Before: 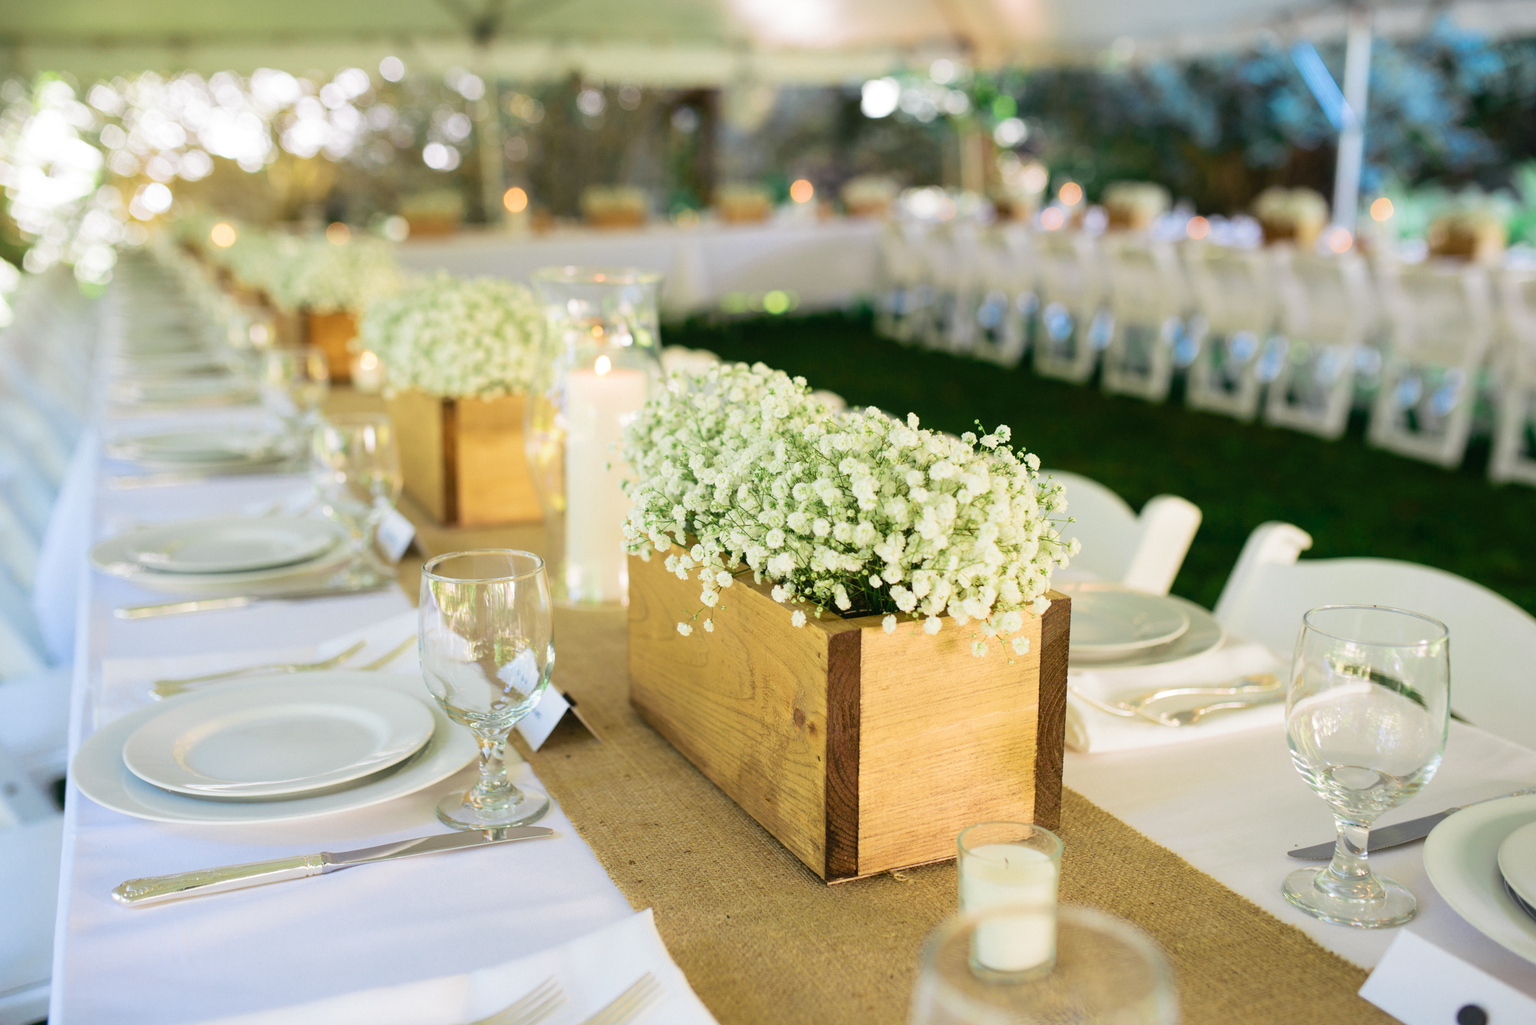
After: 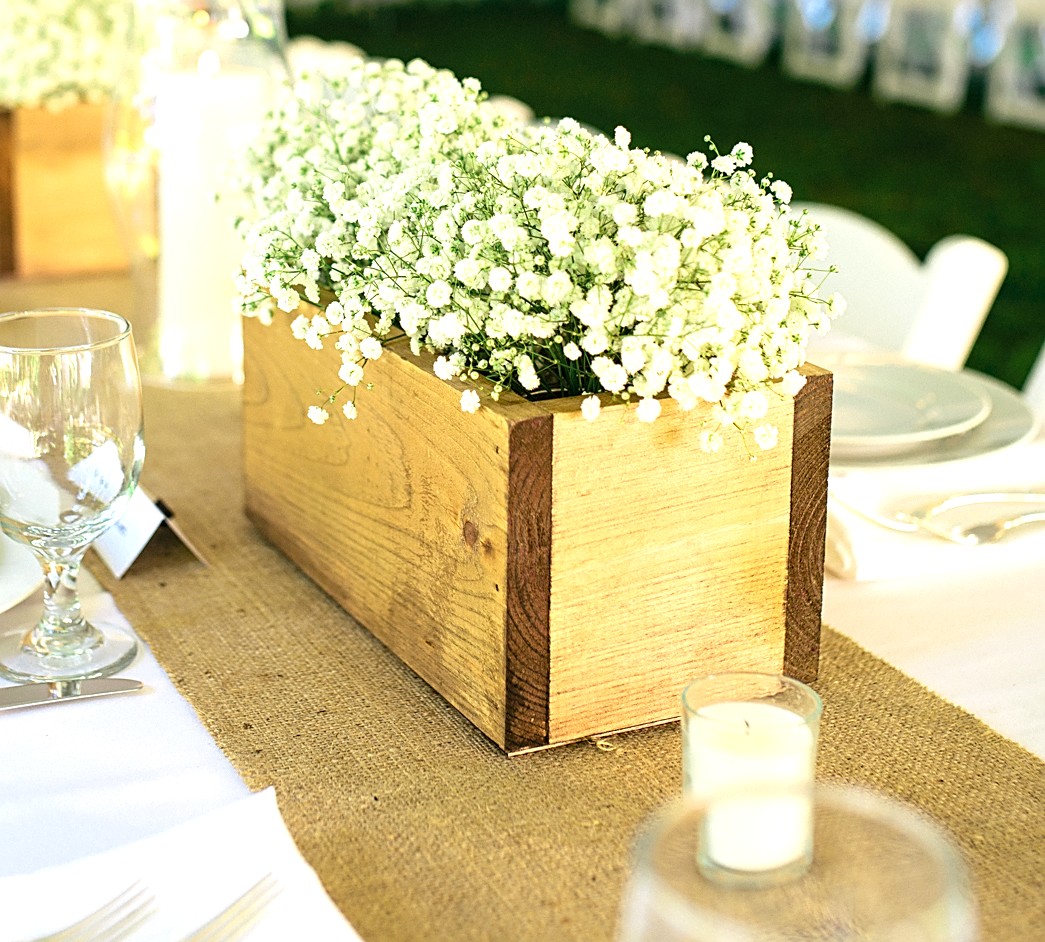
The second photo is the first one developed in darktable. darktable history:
exposure: exposure 0.569 EV, compensate highlight preservation false
crop and rotate: left 29.078%, top 31.029%, right 19.859%
contrast equalizer: octaves 7, y [[0.502, 0.505, 0.512, 0.529, 0.564, 0.588], [0.5 ×6], [0.502, 0.505, 0.512, 0.529, 0.564, 0.588], [0, 0.001, 0.001, 0.004, 0.008, 0.011], [0, 0.001, 0.001, 0.004, 0.008, 0.011]]
sharpen: on, module defaults
